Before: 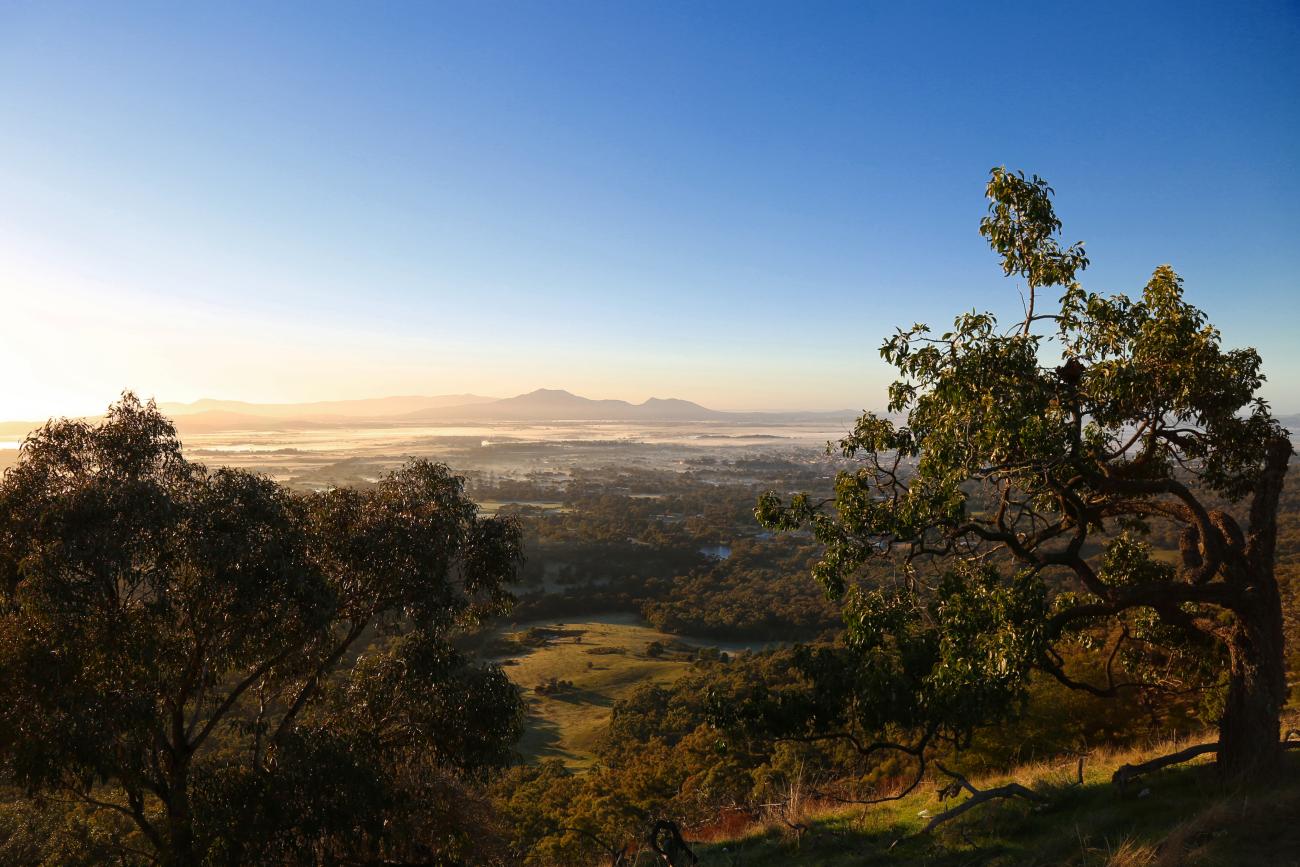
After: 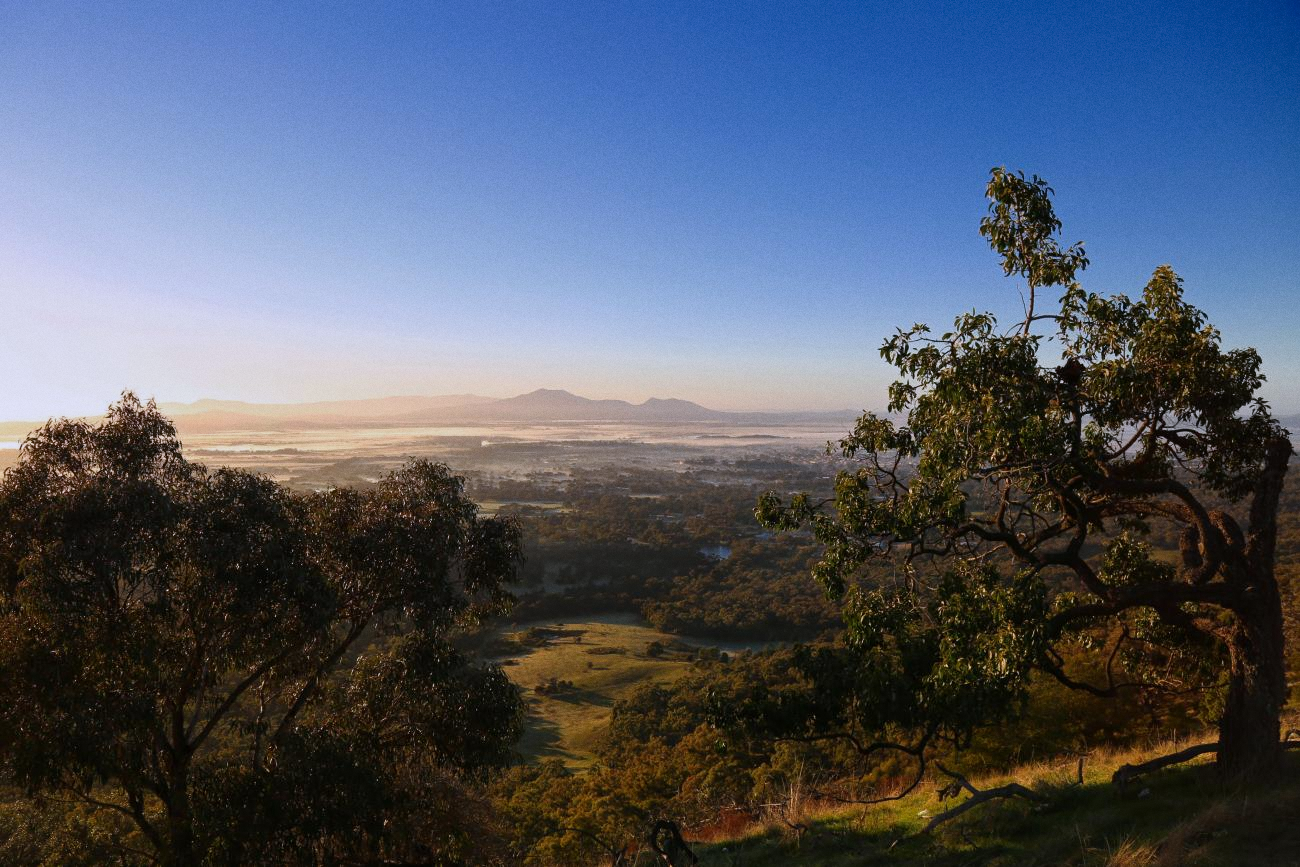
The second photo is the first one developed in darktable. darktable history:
grain: coarseness 0.09 ISO, strength 16.61%
graduated density: hue 238.83°, saturation 50%
